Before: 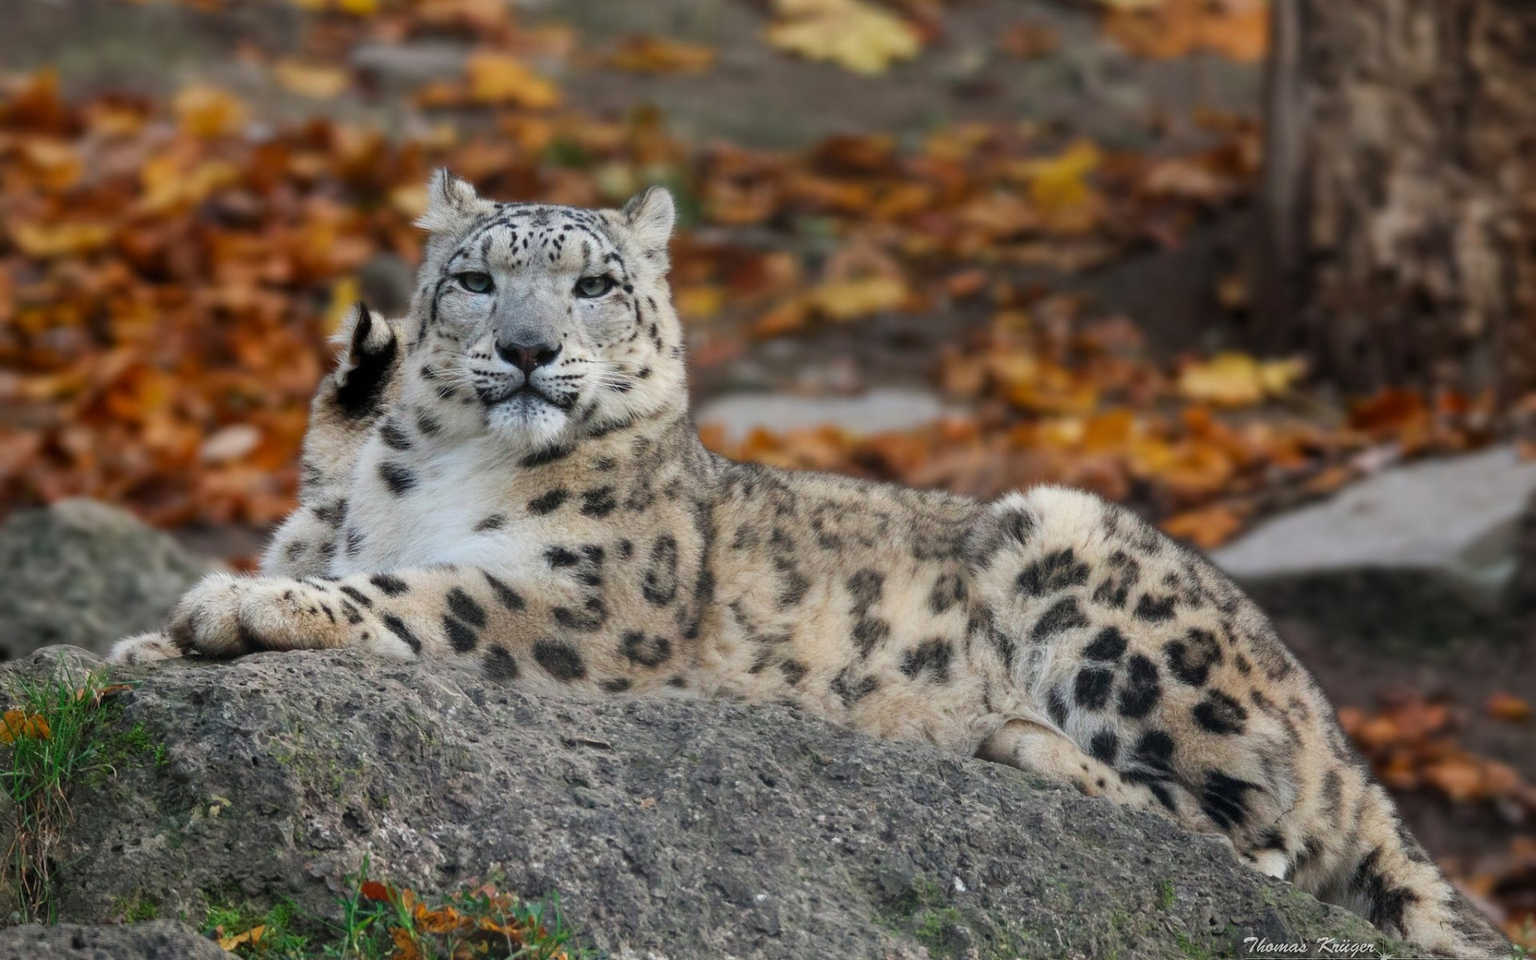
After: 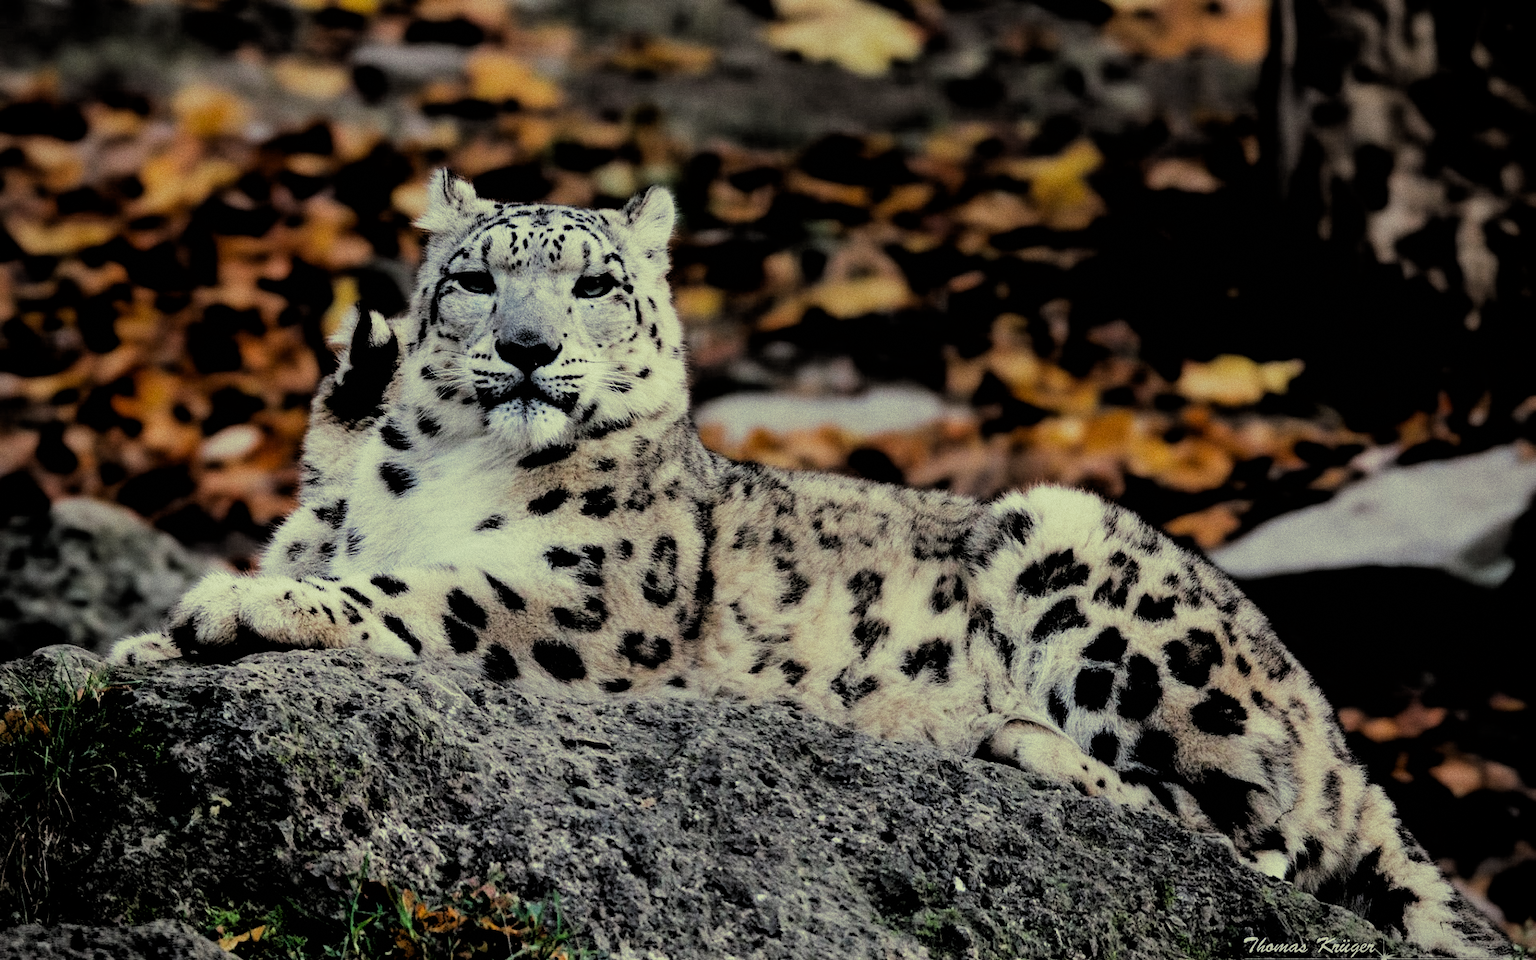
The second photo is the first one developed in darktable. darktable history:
split-toning: shadows › hue 290.82°, shadows › saturation 0.34, highlights › saturation 0.38, balance 0, compress 50%
grain: coarseness 0.09 ISO
vignetting: fall-off start 91.19%
filmic rgb: black relative exposure -3.21 EV, white relative exposure 7.02 EV, hardness 1.46, contrast 1.35
rgb levels: levels [[0.034, 0.472, 0.904], [0, 0.5, 1], [0, 0.5, 1]]
